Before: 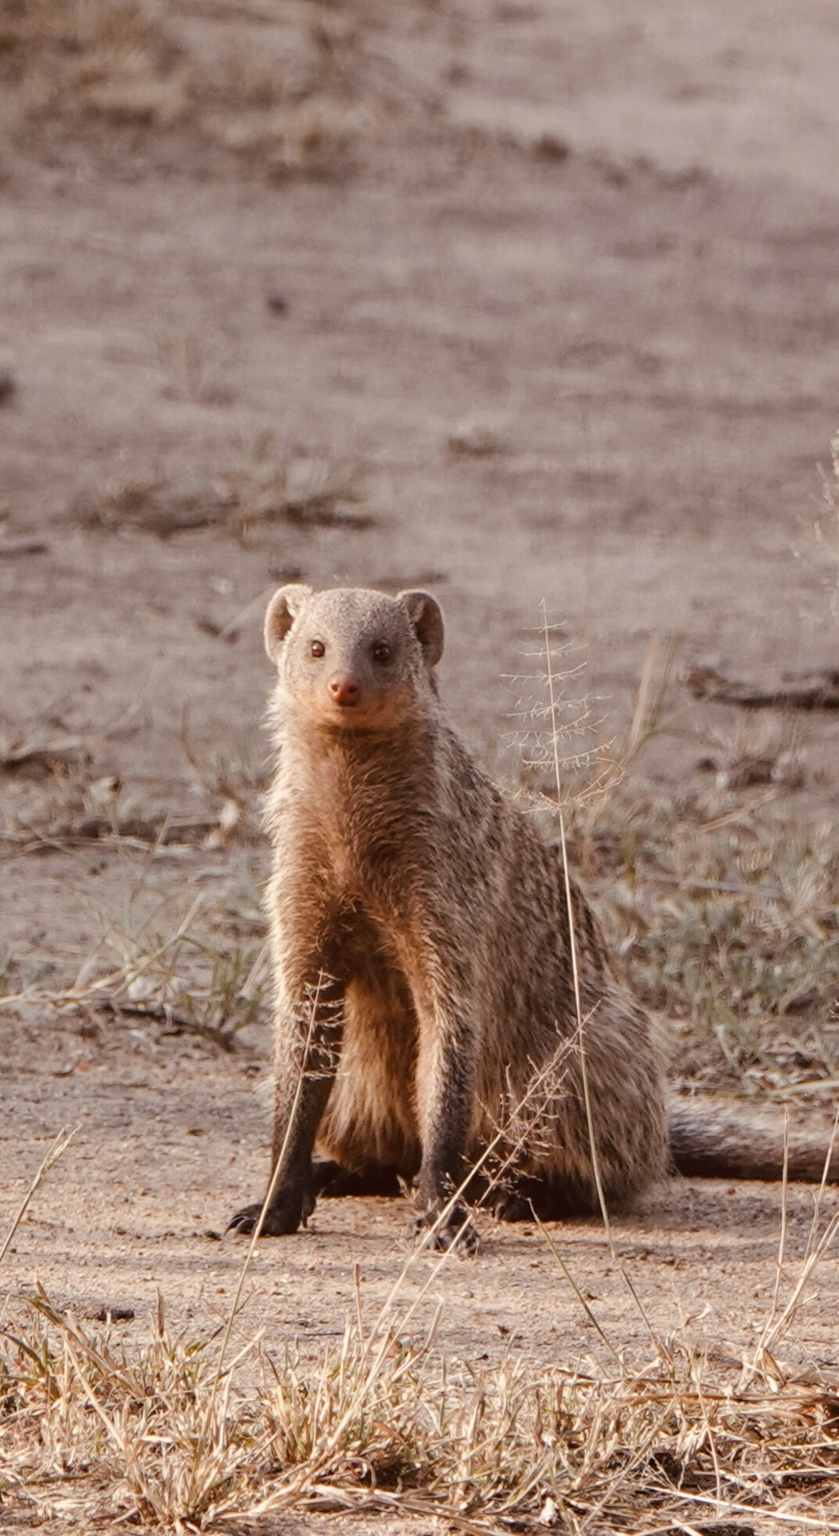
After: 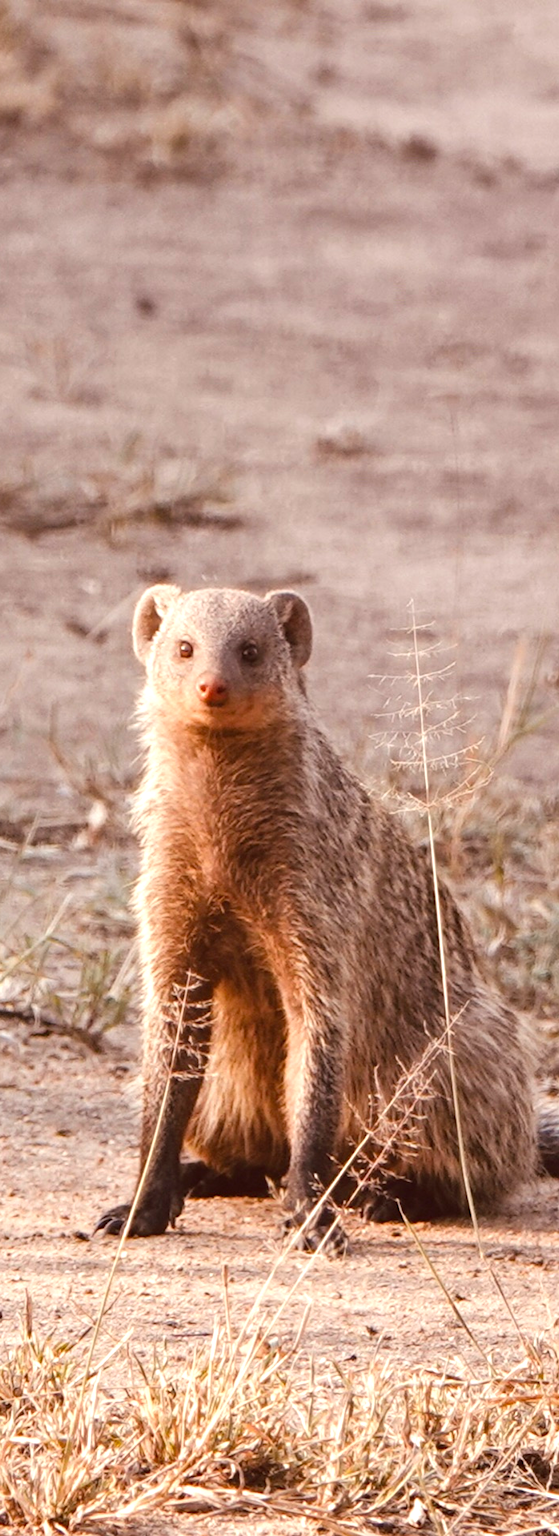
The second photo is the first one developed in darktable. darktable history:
crop and rotate: left 15.754%, right 17.579%
exposure: black level correction 0, exposure 0.6 EV, compensate exposure bias true, compensate highlight preservation false
